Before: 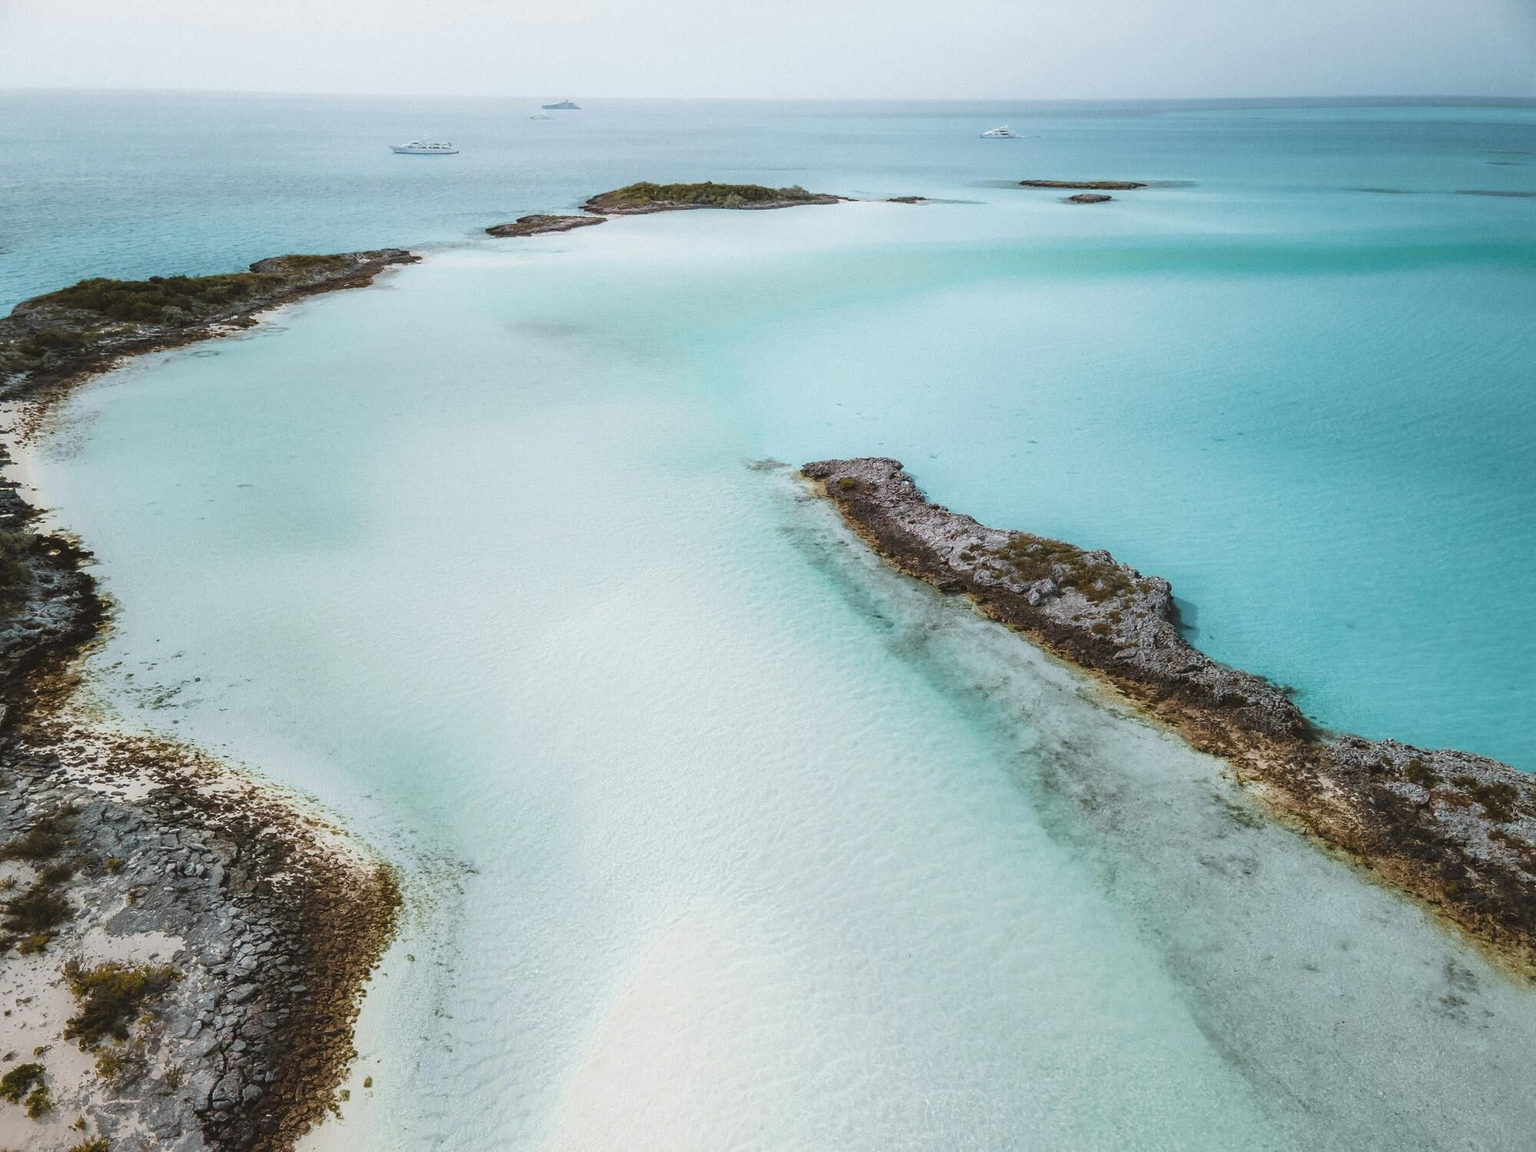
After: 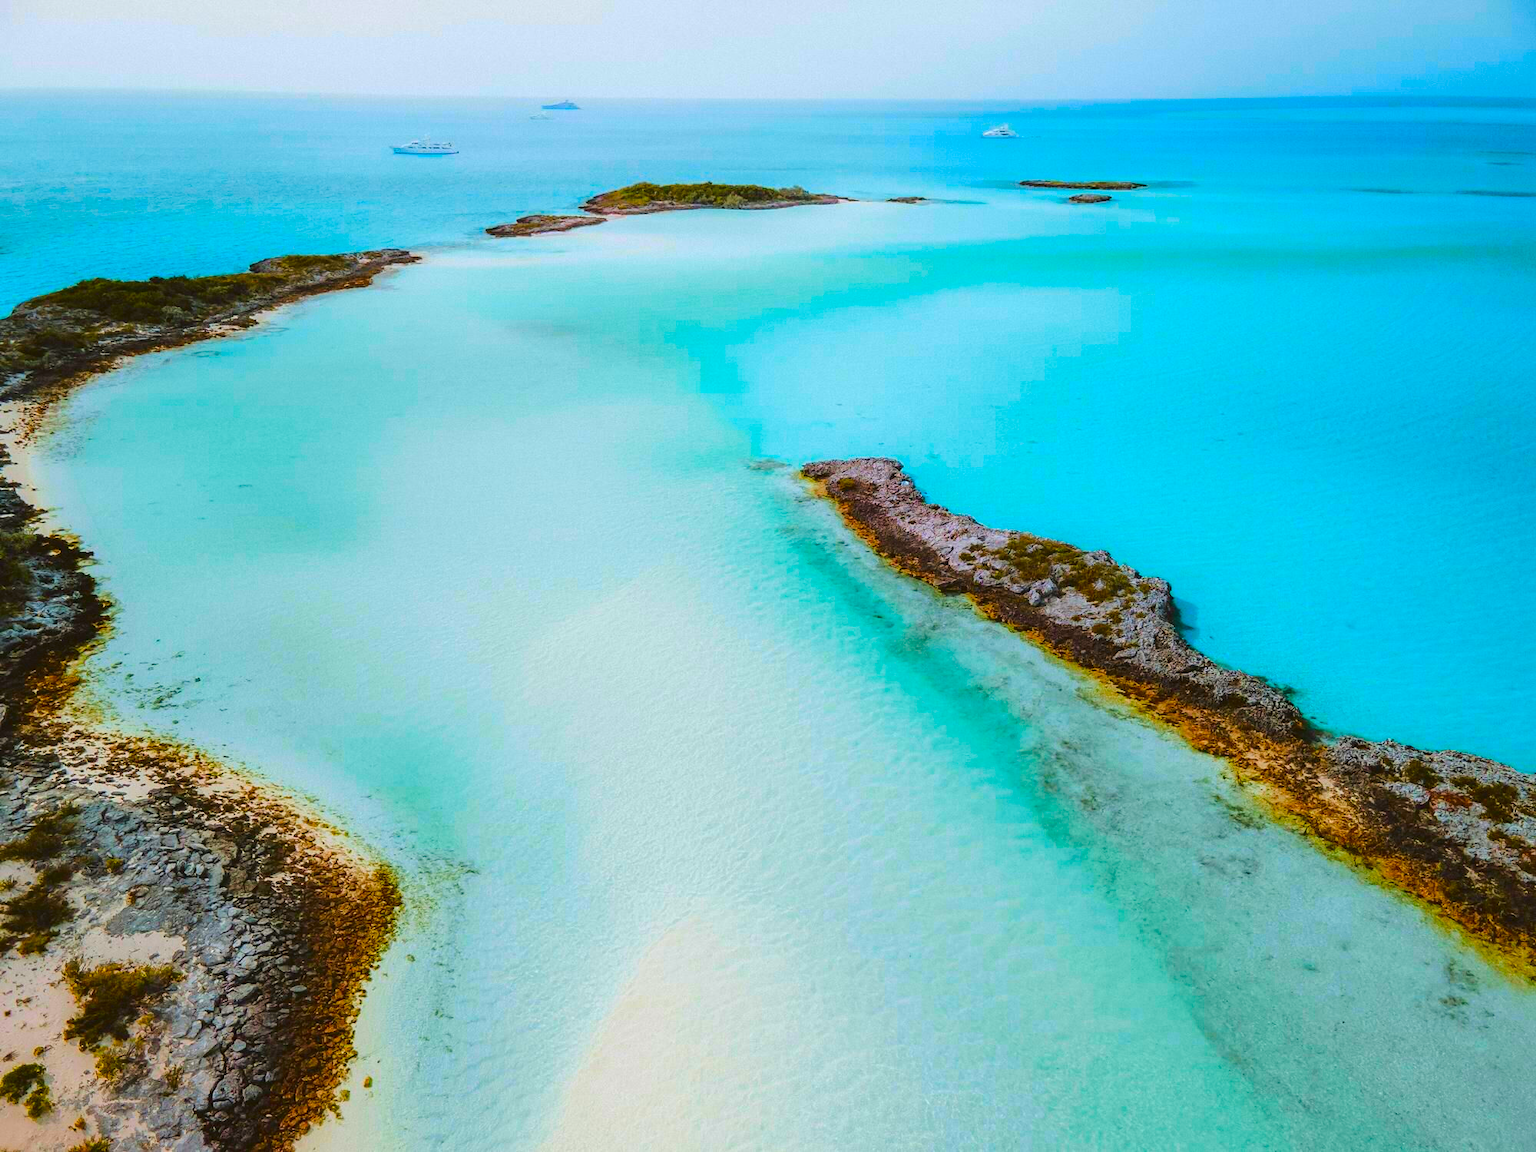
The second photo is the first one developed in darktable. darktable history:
tone curve: curves: ch0 [(0, 0.003) (0.211, 0.174) (0.482, 0.519) (0.843, 0.821) (0.992, 0.971)]; ch1 [(0, 0) (0.276, 0.206) (0.393, 0.364) (0.482, 0.477) (0.506, 0.5) (0.523, 0.523) (0.572, 0.592) (0.695, 0.767) (1, 1)]; ch2 [(0, 0) (0.438, 0.456) (0.498, 0.497) (0.536, 0.527) (0.562, 0.584) (0.619, 0.602) (0.698, 0.698) (1, 1)], color space Lab, linked channels, preserve colors none
color correction: highlights b* 0.051, saturation 2.96
